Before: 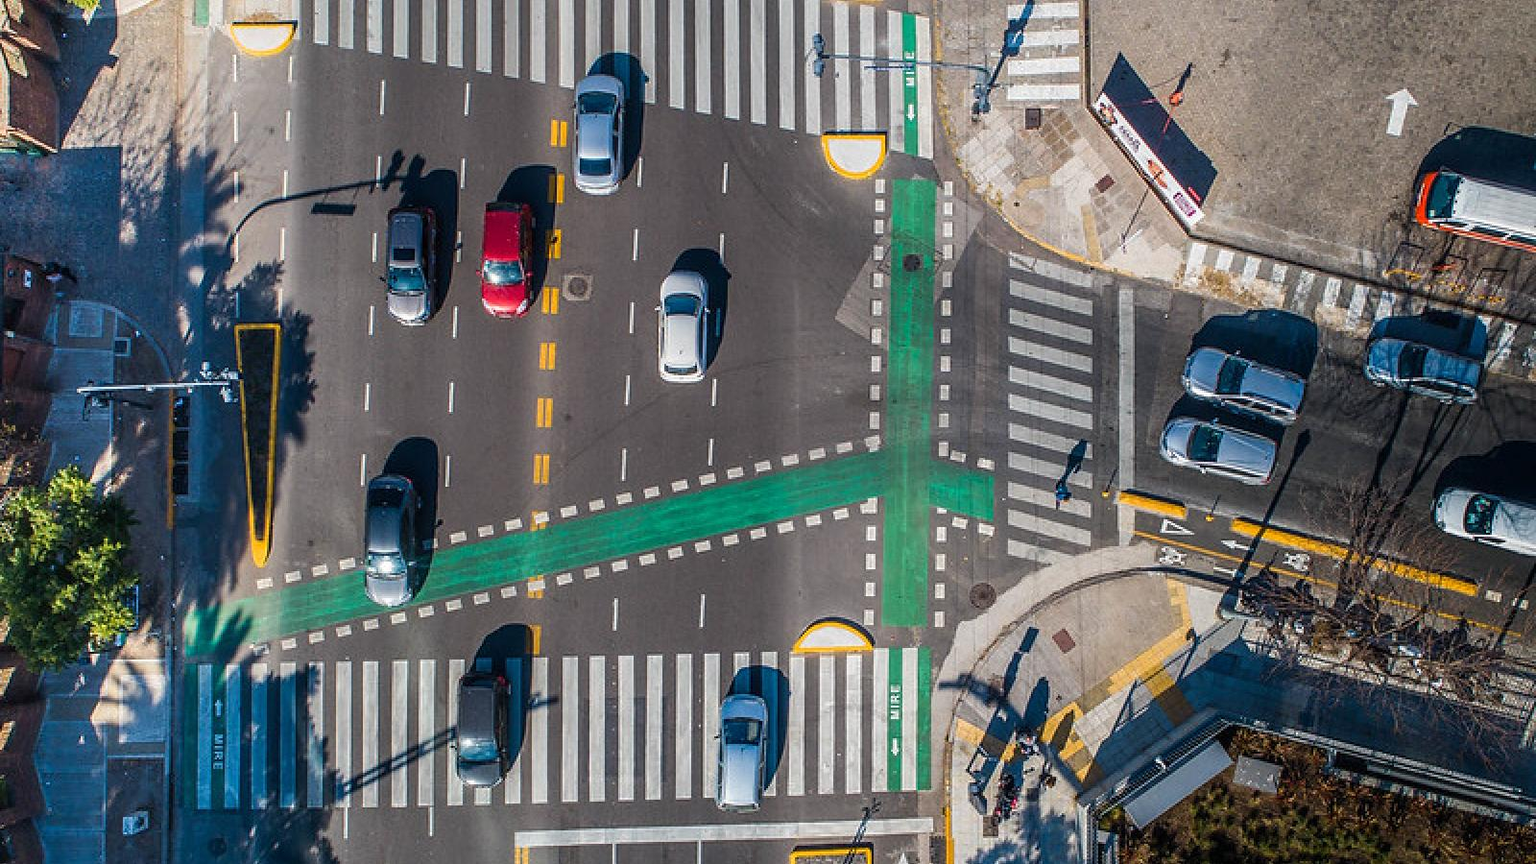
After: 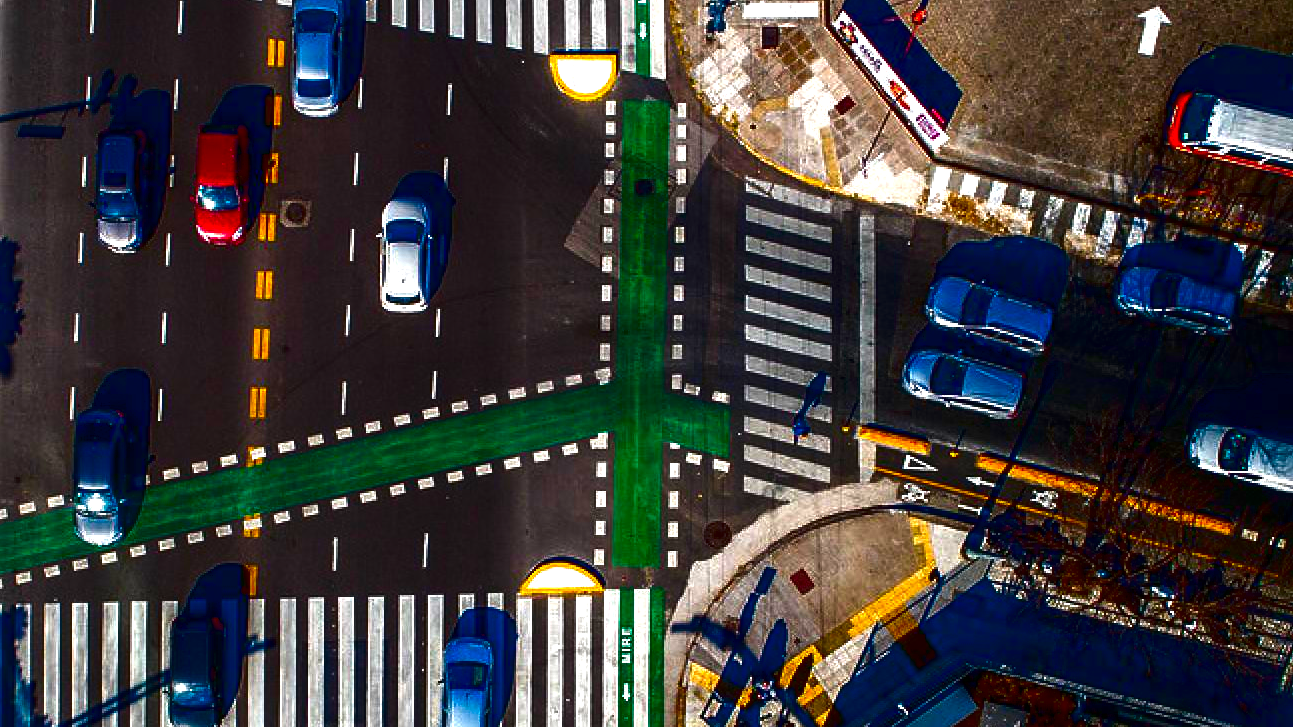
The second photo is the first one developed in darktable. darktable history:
crop: left 19.159%, top 9.58%, bottom 9.58%
contrast brightness saturation: brightness -1, saturation 1
exposure: black level correction 0.001, exposure 0.675 EV, compensate highlight preservation false
